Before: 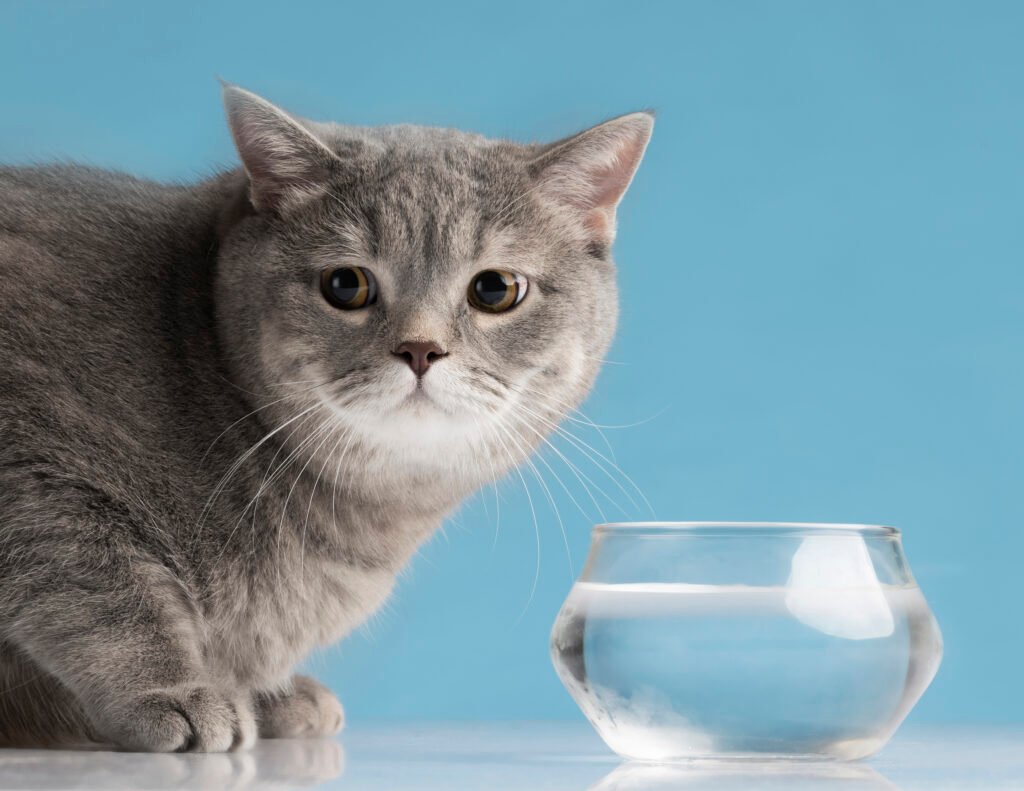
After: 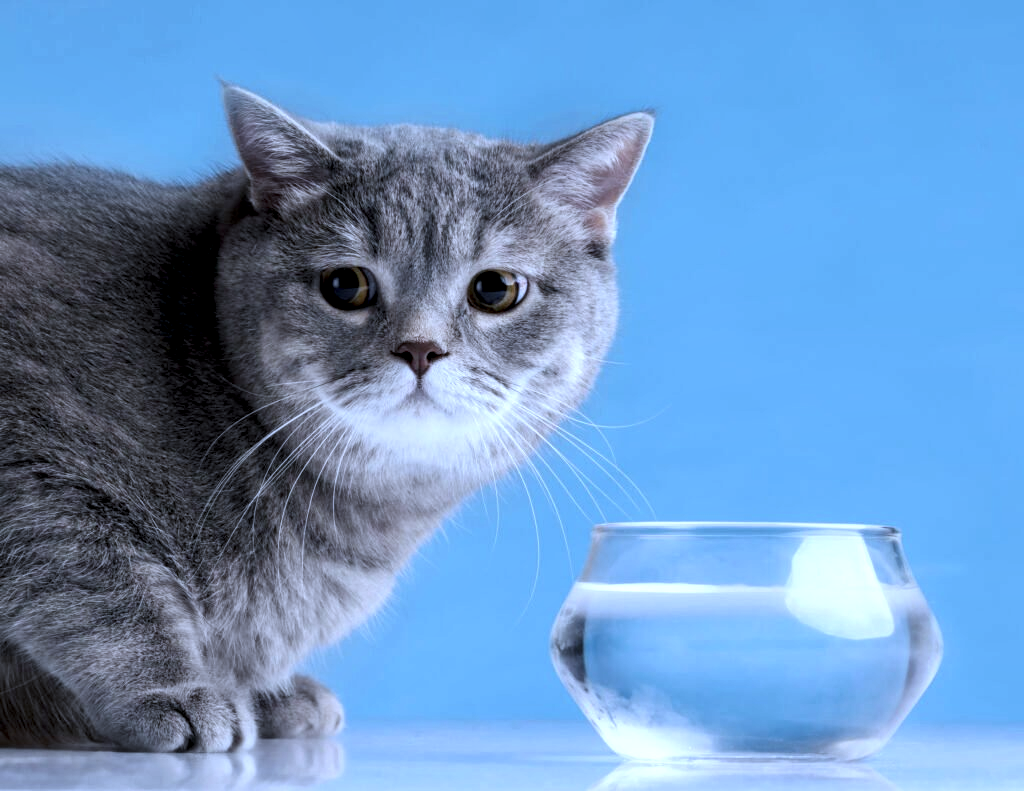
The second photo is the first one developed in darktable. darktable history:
local contrast: detail 150%
white balance: red 0.871, blue 1.249
